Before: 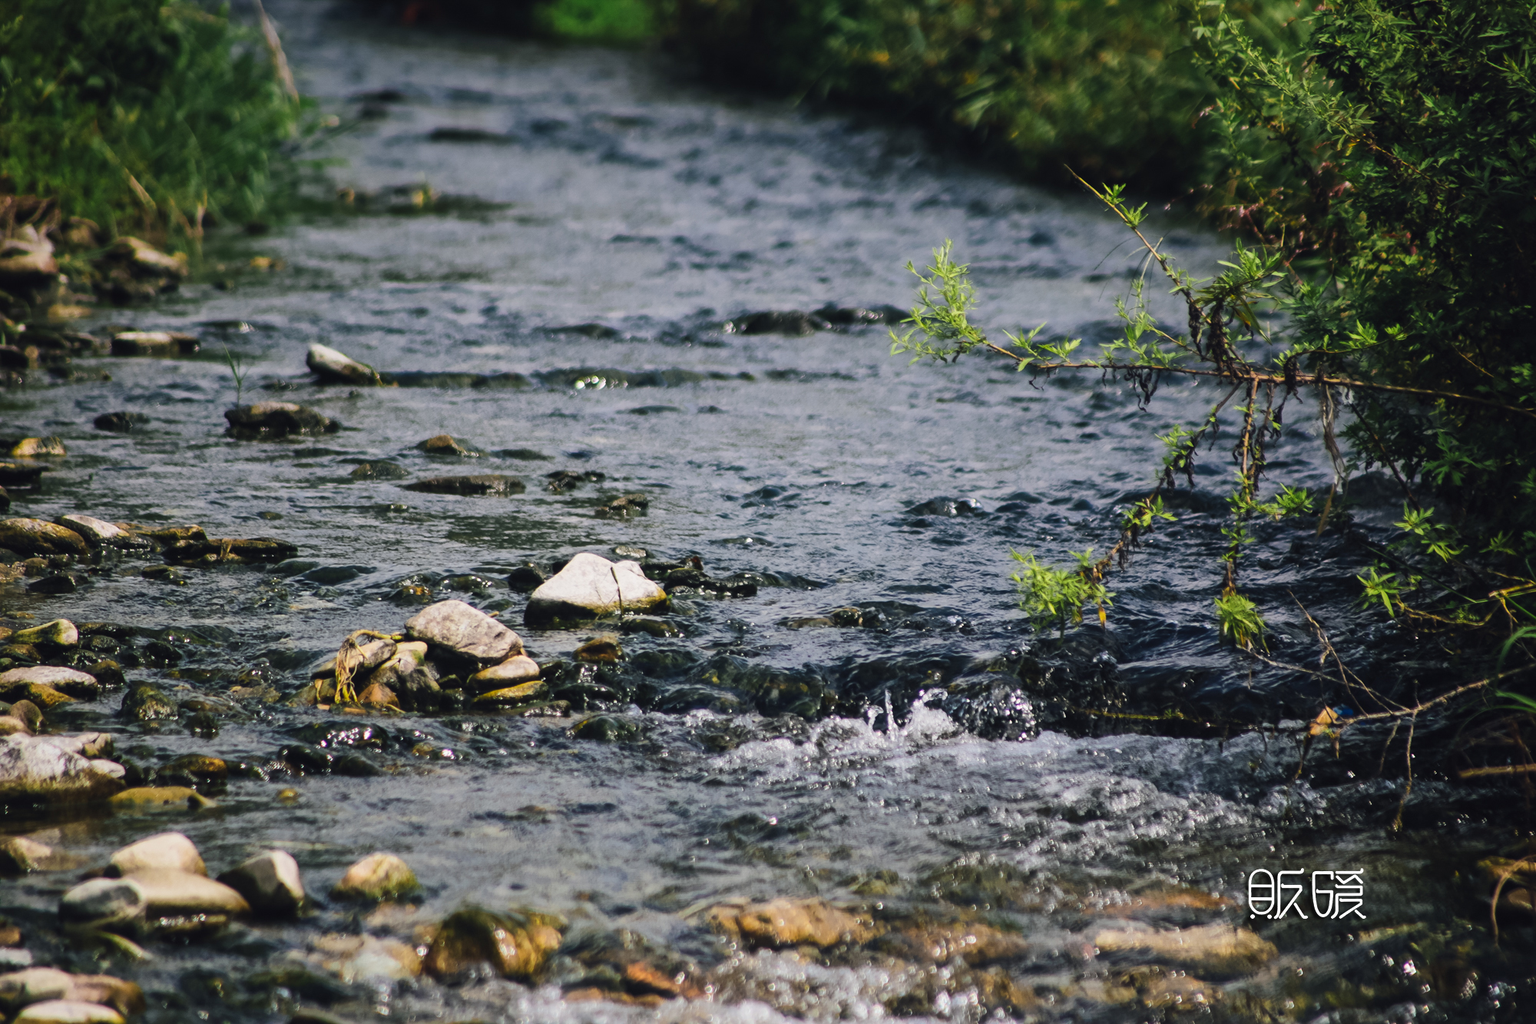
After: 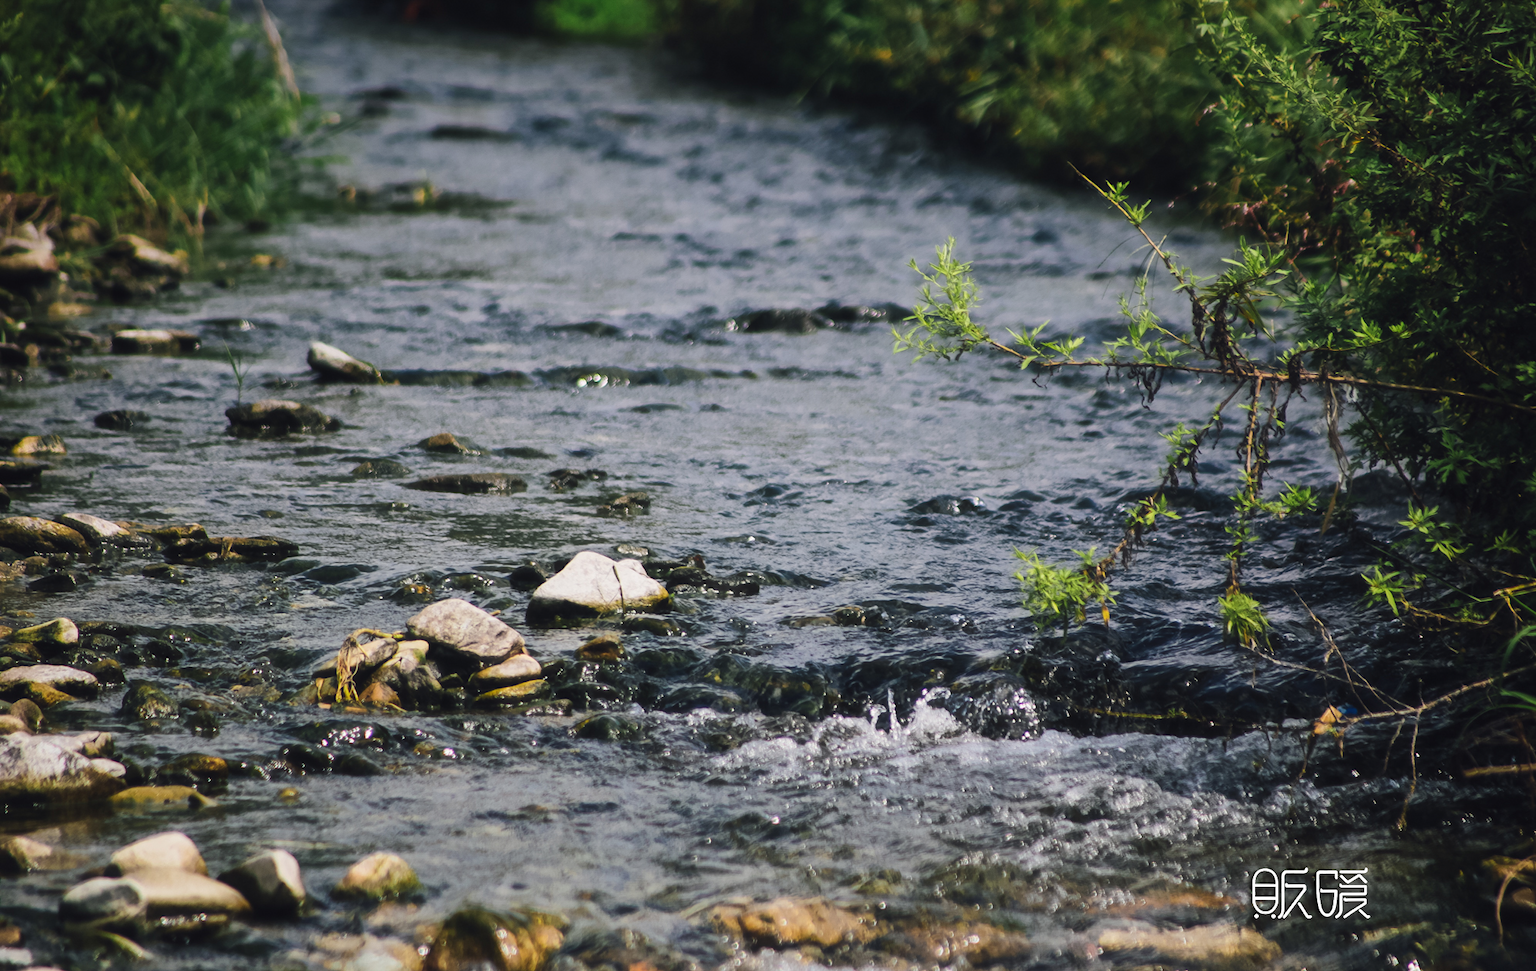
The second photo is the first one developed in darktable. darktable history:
haze removal: strength -0.044, adaptive false
crop: top 0.314%, right 0.26%, bottom 5.046%
